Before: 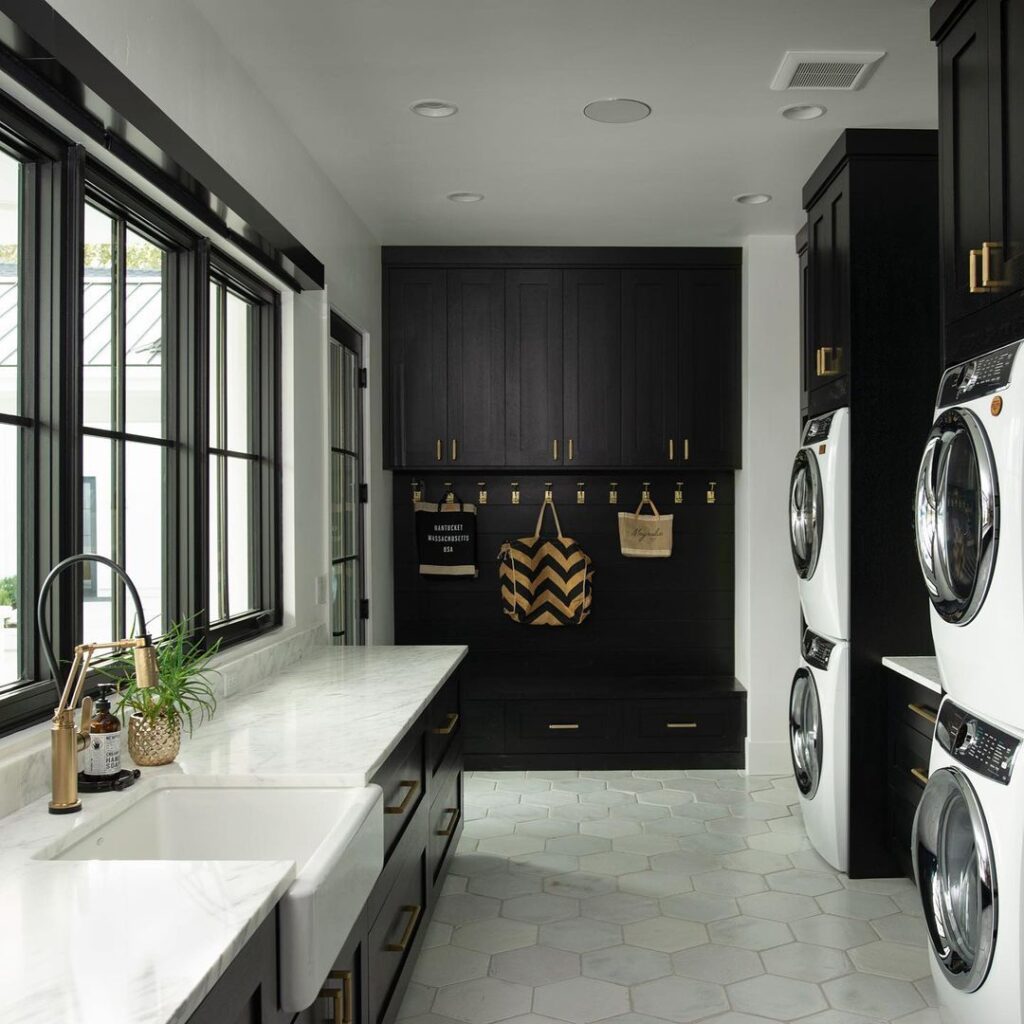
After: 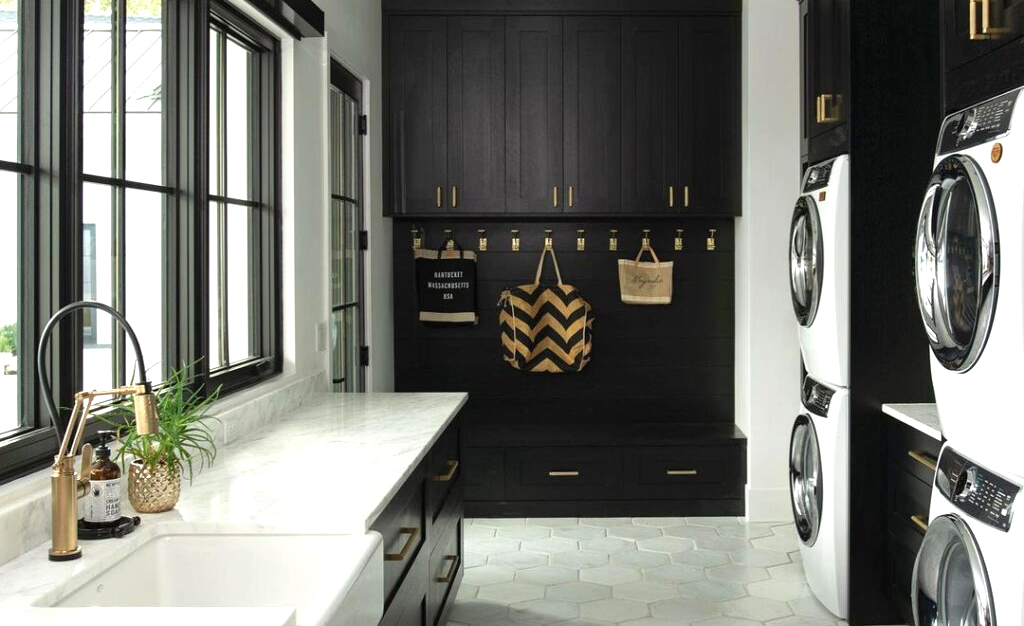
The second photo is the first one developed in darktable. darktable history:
crop and rotate: top 24.783%, bottom 13.999%
exposure: black level correction 0, exposure 0.498 EV, compensate exposure bias true, compensate highlight preservation false
